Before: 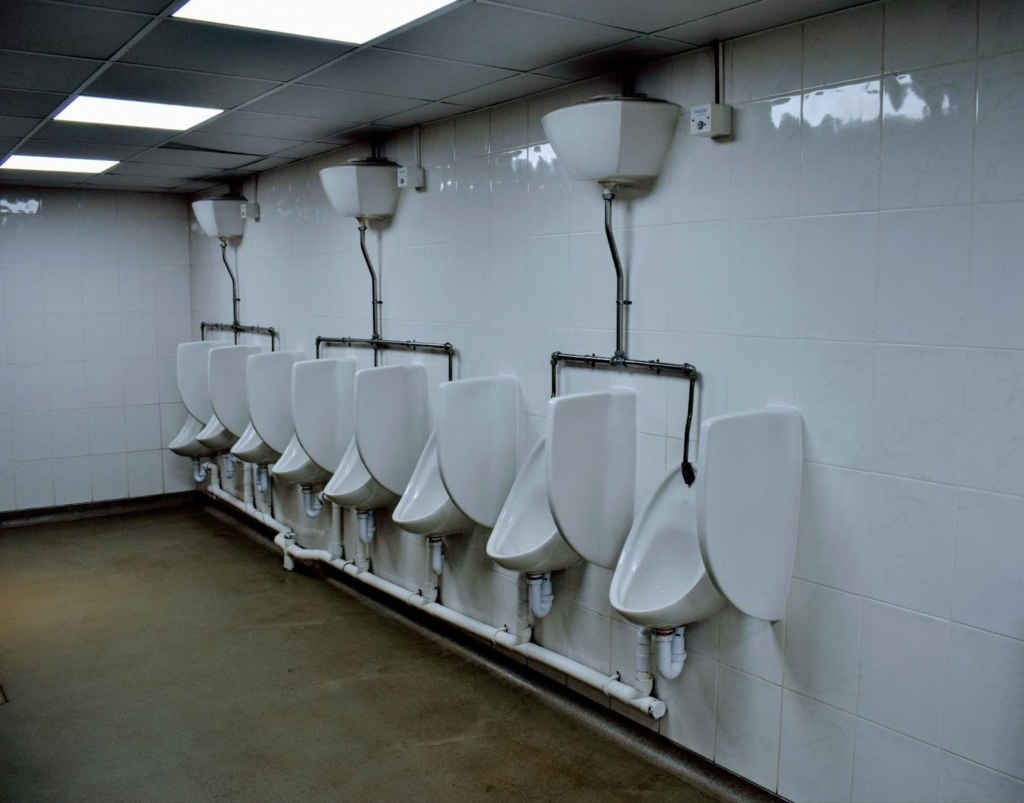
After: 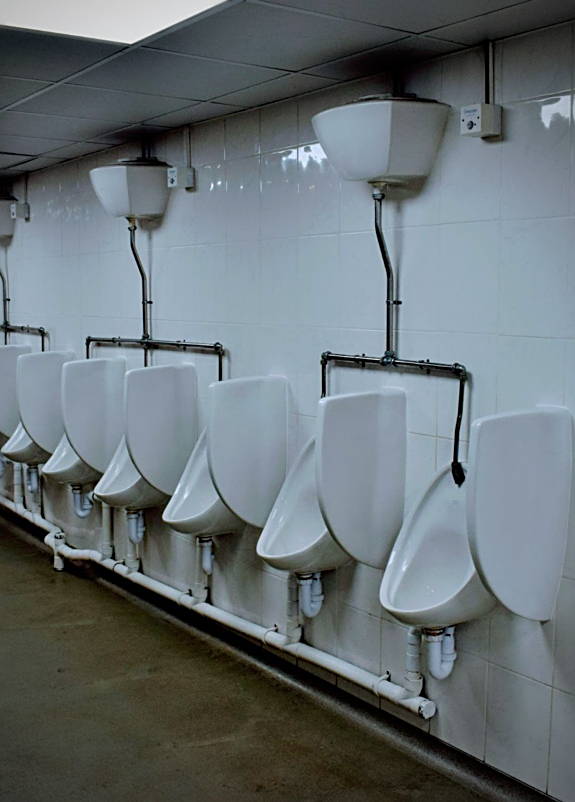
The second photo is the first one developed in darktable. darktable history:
sharpen: on, module defaults
vignetting: fall-off start 71.74%
crop and rotate: left 22.516%, right 21.234%
color balance: output saturation 120%
